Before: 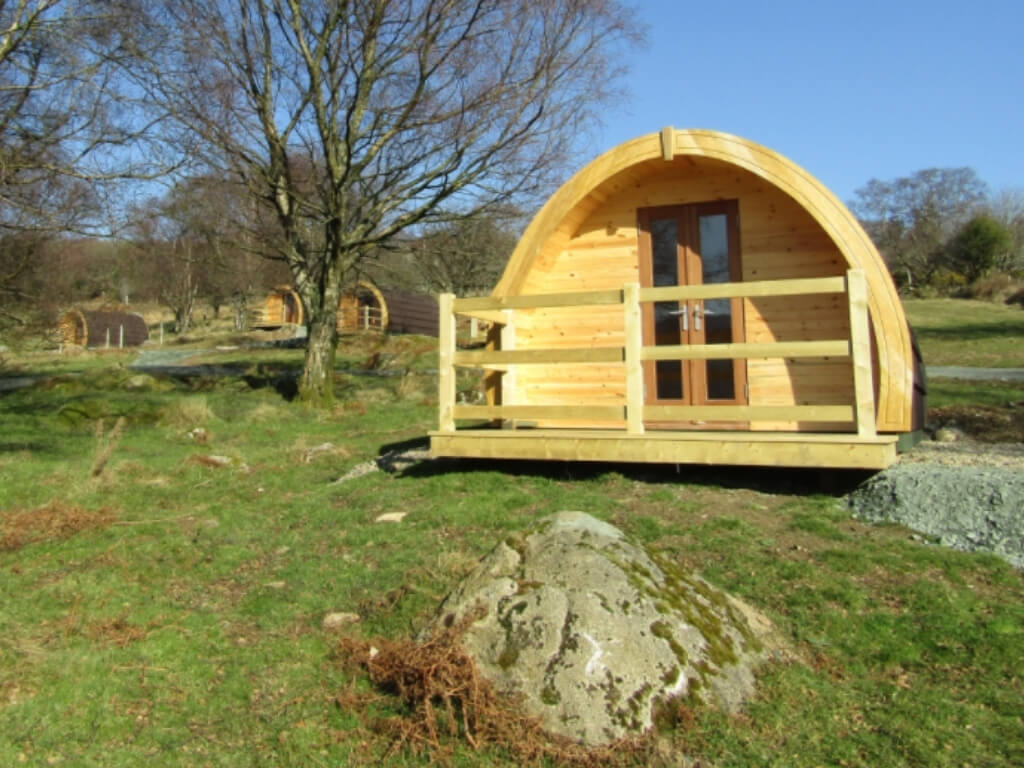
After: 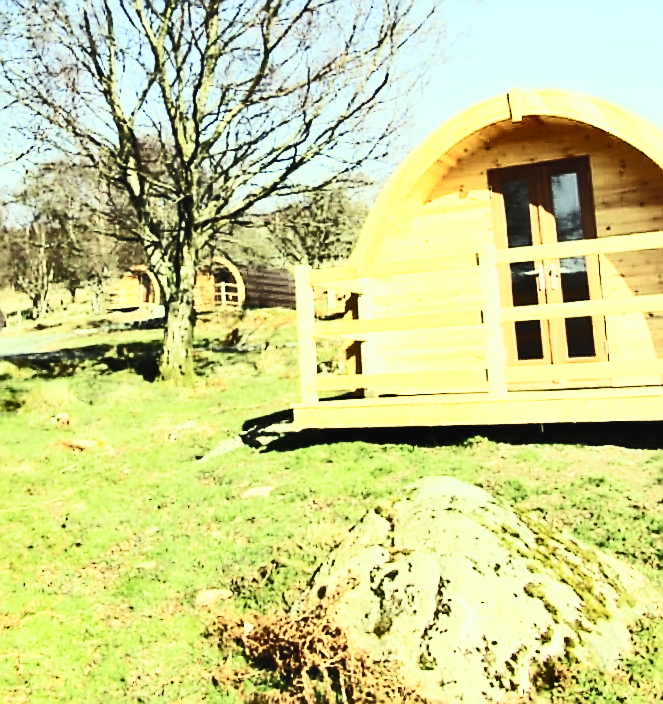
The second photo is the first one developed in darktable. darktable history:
rotate and perspective: rotation -3°, crop left 0.031, crop right 0.968, crop top 0.07, crop bottom 0.93
exposure: exposure -0.242 EV, compensate highlight preservation false
color correction: highlights a* -5.94, highlights b* 11.19
sharpen: radius 1.4, amount 1.25, threshold 0.7
base curve: curves: ch0 [(0, 0.003) (0.001, 0.002) (0.006, 0.004) (0.02, 0.022) (0.048, 0.086) (0.094, 0.234) (0.162, 0.431) (0.258, 0.629) (0.385, 0.8) (0.548, 0.918) (0.751, 0.988) (1, 1)], preserve colors none
crop and rotate: left 12.673%, right 20.66%
shadows and highlights: shadows 5, soften with gaussian
contrast brightness saturation: contrast 0.57, brightness 0.57, saturation -0.34
